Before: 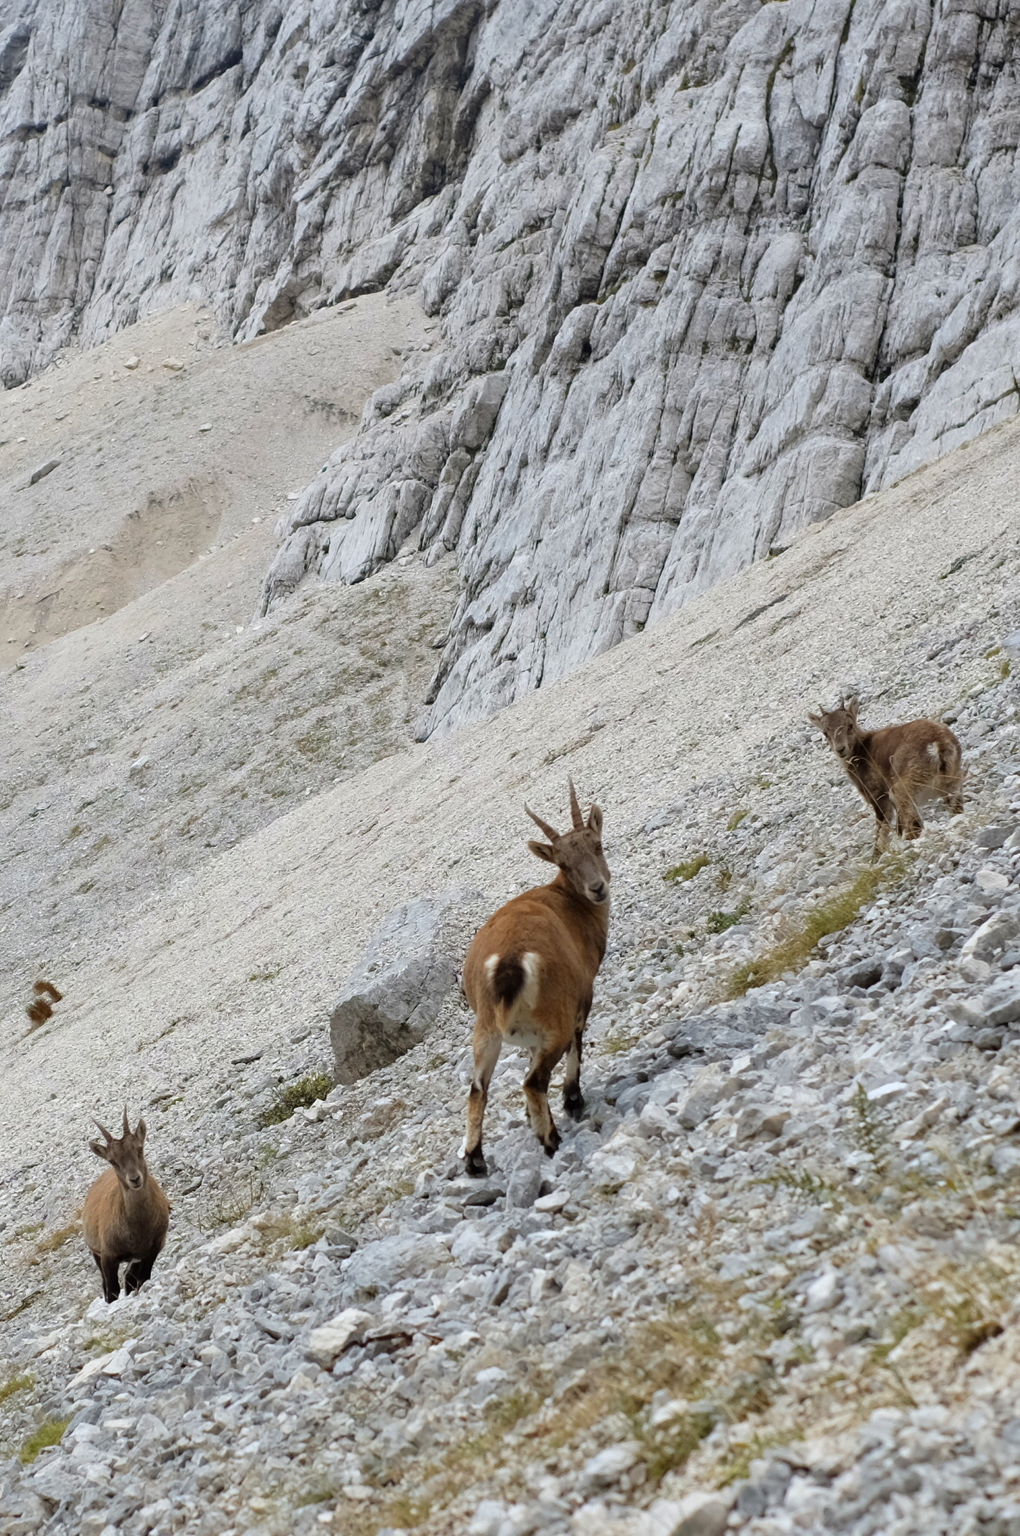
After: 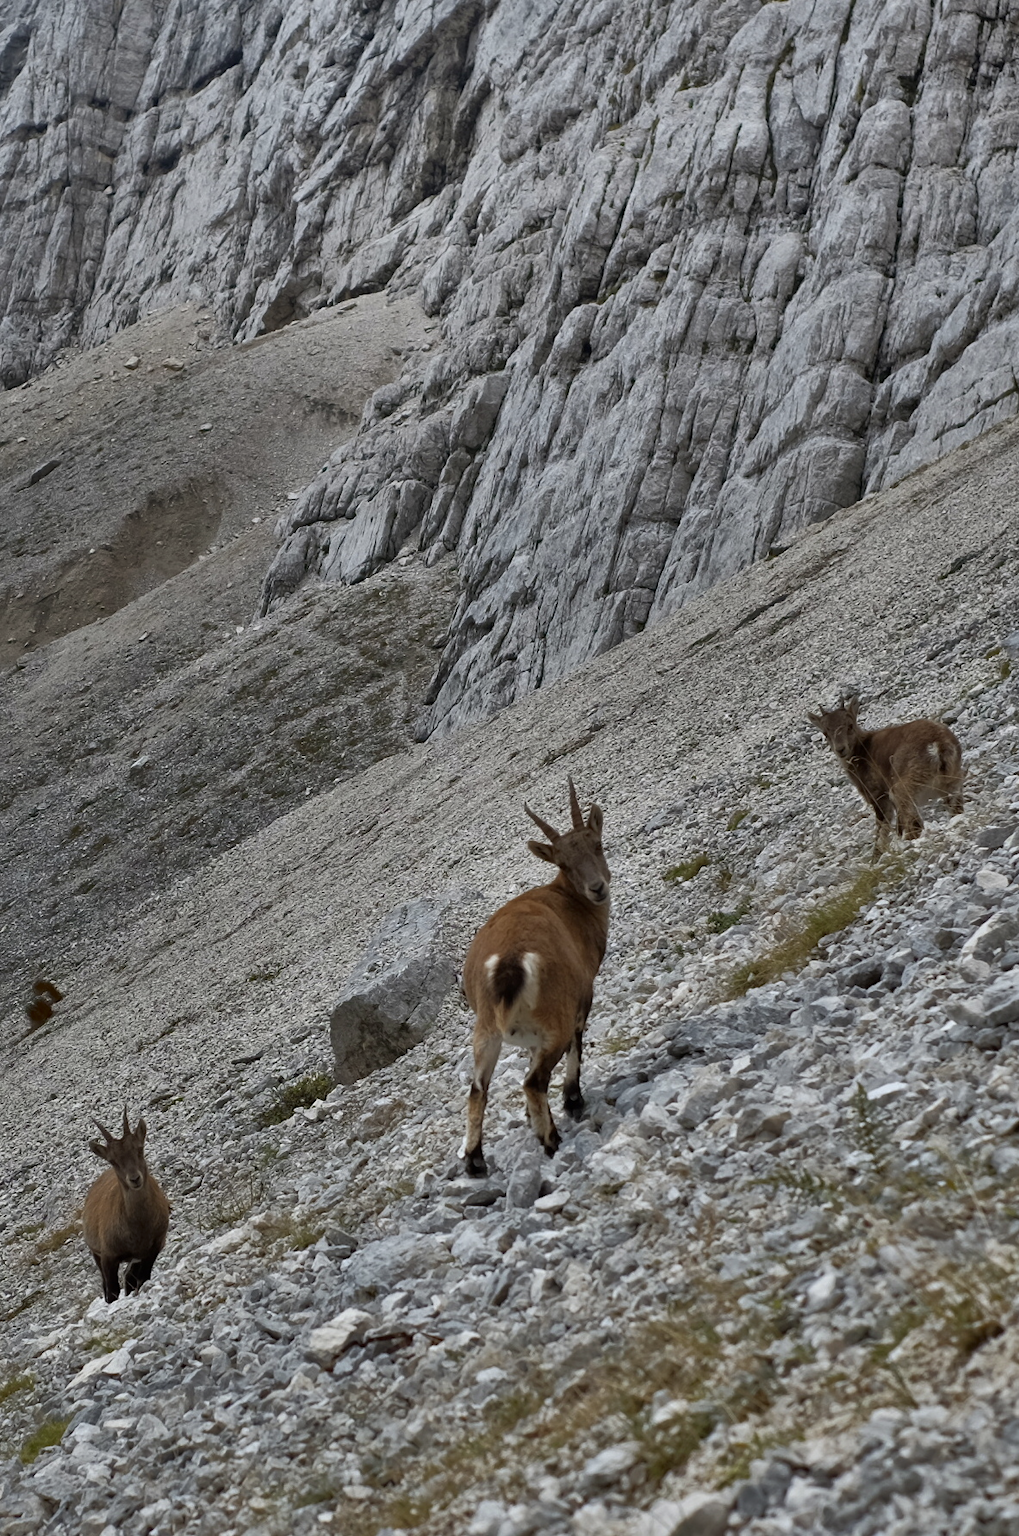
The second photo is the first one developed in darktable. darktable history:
shadows and highlights: radius 123.91, shadows 99.66, white point adjustment -3.14, highlights -99.35, soften with gaussian
contrast brightness saturation: contrast 0.056, brightness -0.015, saturation -0.225
